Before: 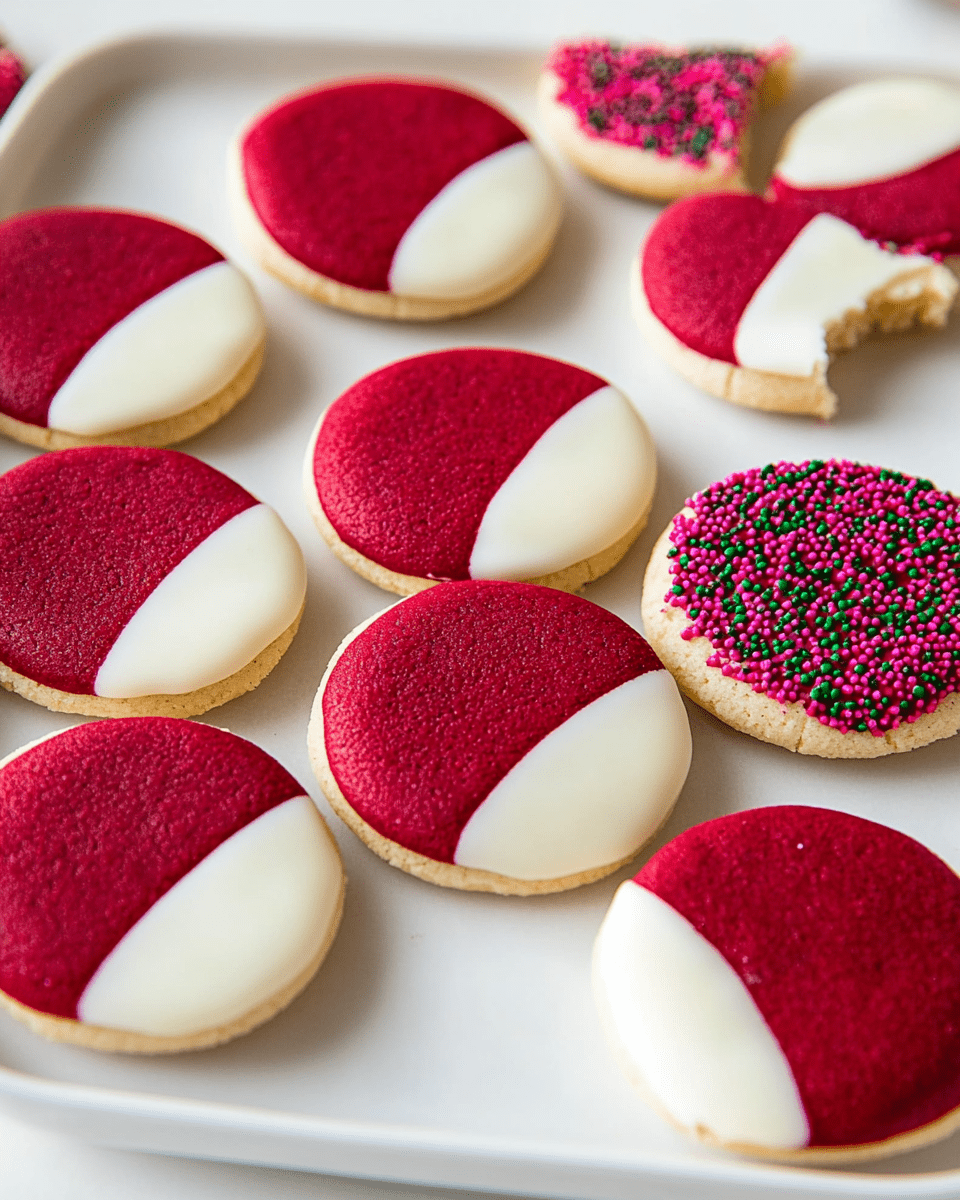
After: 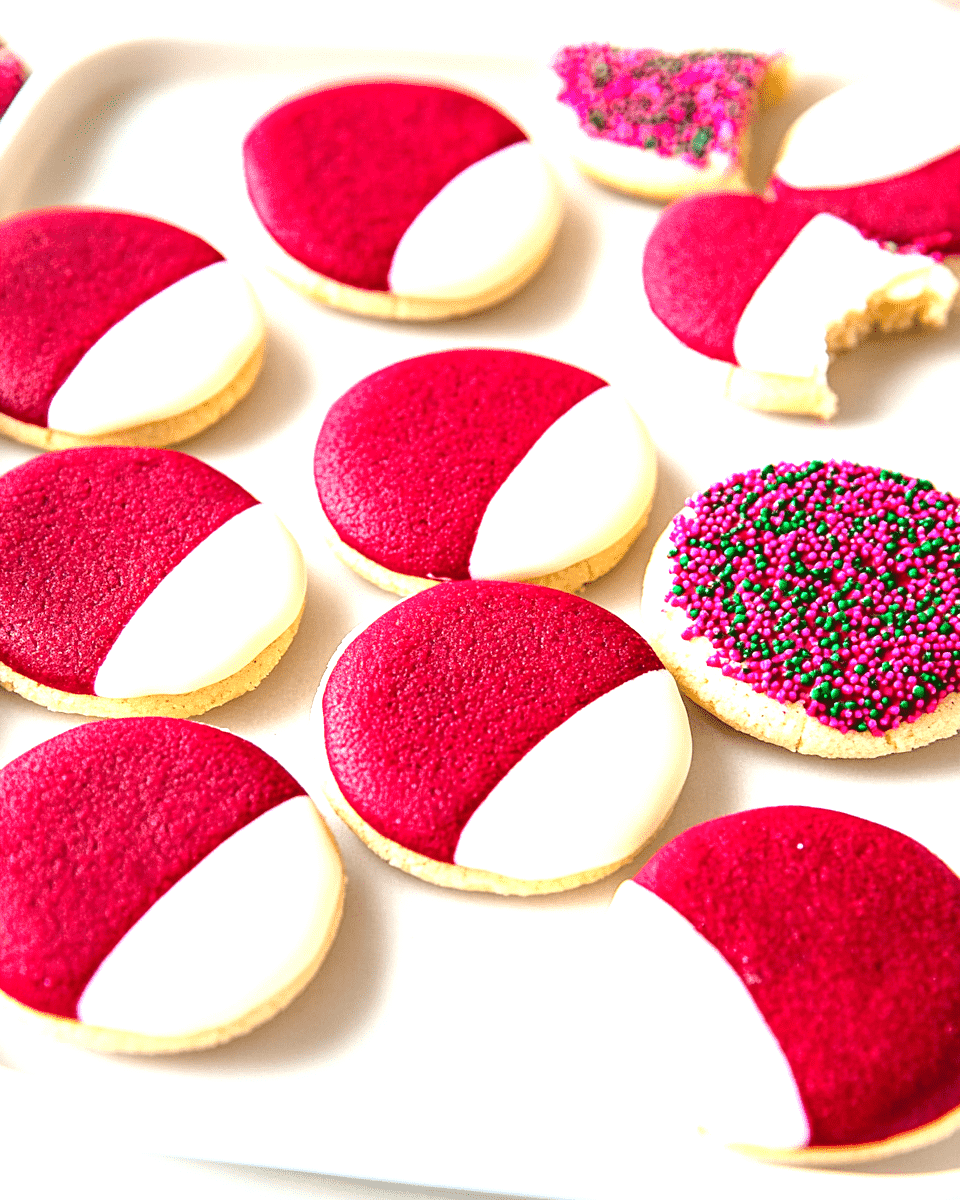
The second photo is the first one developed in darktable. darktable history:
exposure: black level correction 0.001, exposure 1.398 EV, compensate exposure bias true, compensate highlight preservation false
tone equalizer: smoothing 1
